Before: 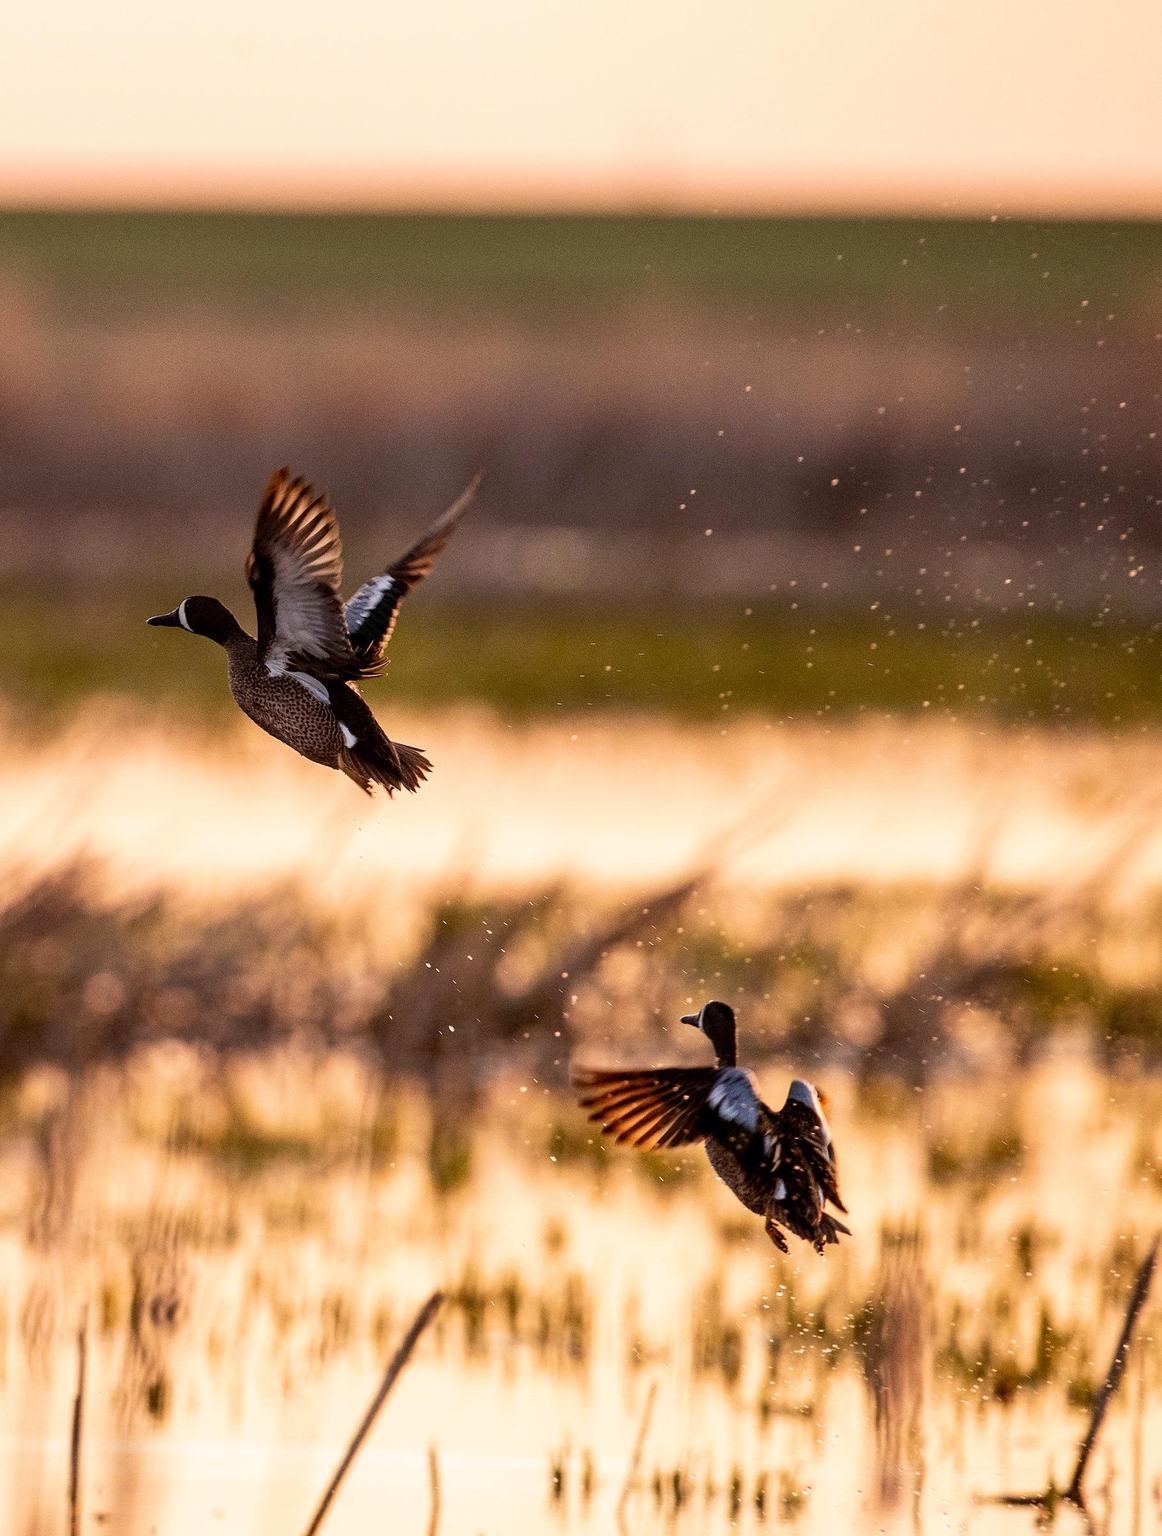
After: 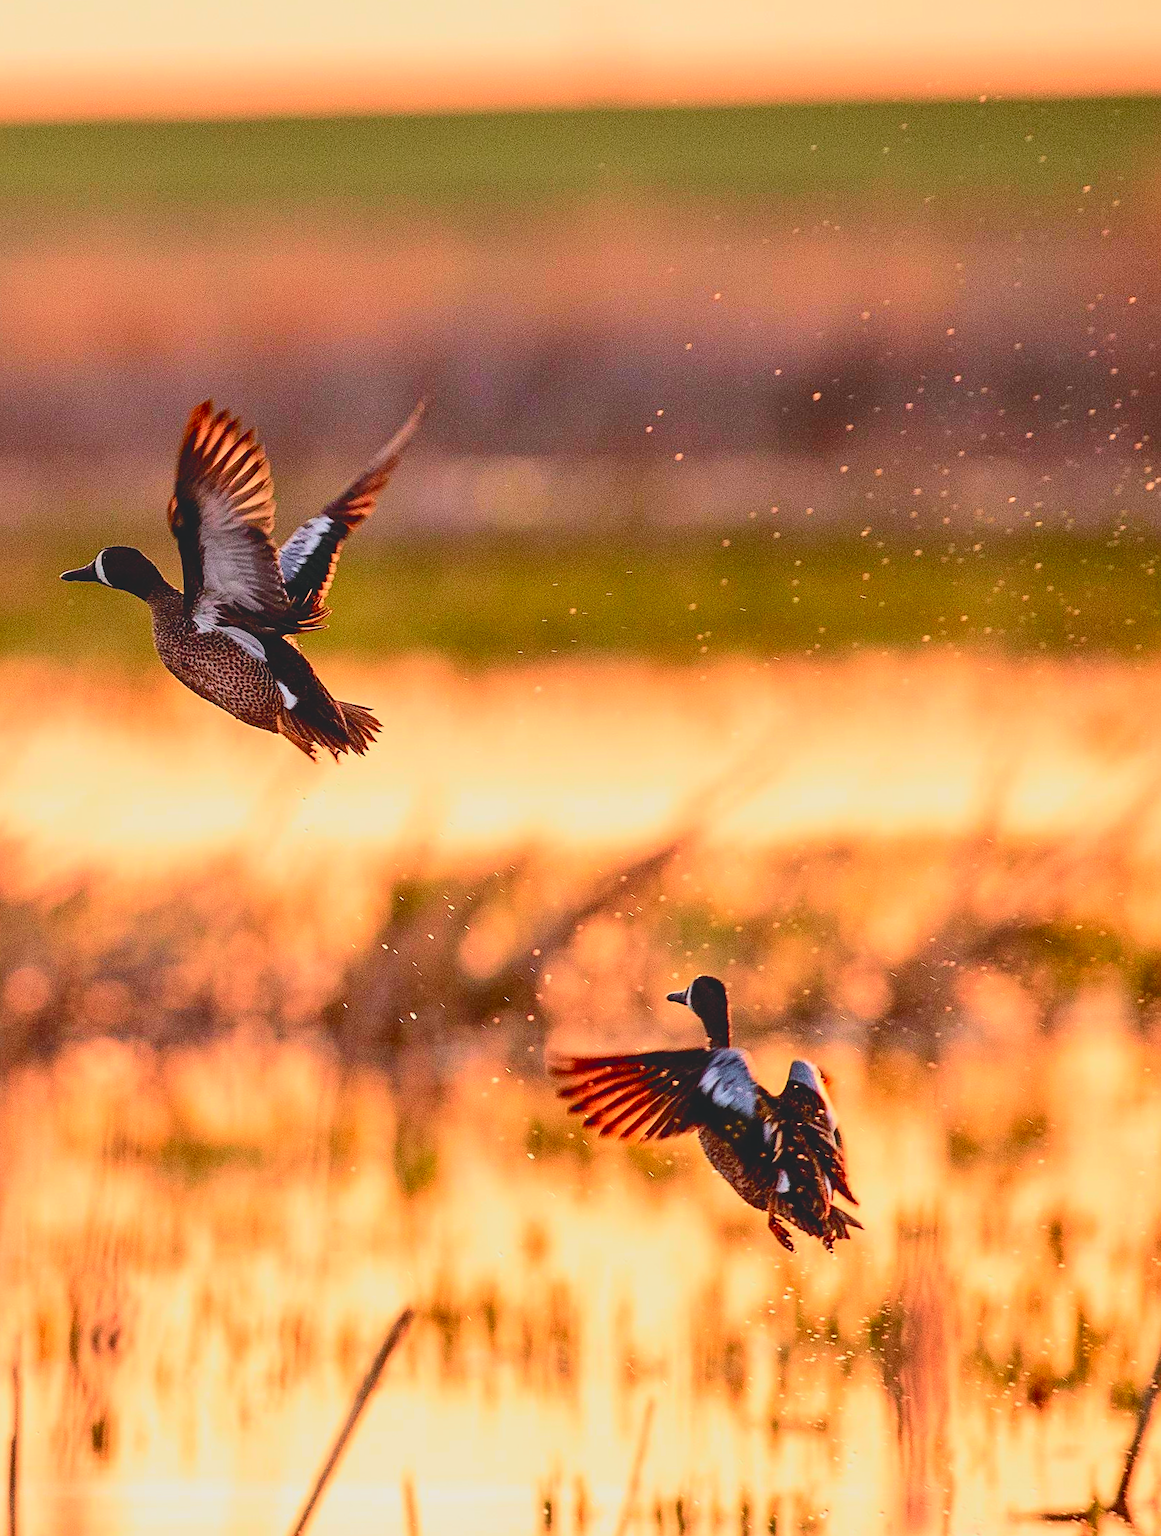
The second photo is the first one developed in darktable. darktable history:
tone curve: curves: ch0 [(0, 0.023) (0.103, 0.087) (0.277, 0.28) (0.438, 0.547) (0.546, 0.678) (0.735, 0.843) (0.994, 1)]; ch1 [(0, 0) (0.371, 0.261) (0.465, 0.42) (0.488, 0.477) (0.512, 0.513) (0.542, 0.581) (0.574, 0.647) (0.636, 0.747) (1, 1)]; ch2 [(0, 0) (0.369, 0.388) (0.449, 0.431) (0.478, 0.471) (0.516, 0.517) (0.575, 0.642) (0.649, 0.726) (1, 1)], color space Lab, independent channels, preserve colors none
contrast brightness saturation: contrast -0.28
crop and rotate: angle 1.96°, left 5.673%, top 5.673%
sharpen: on, module defaults
